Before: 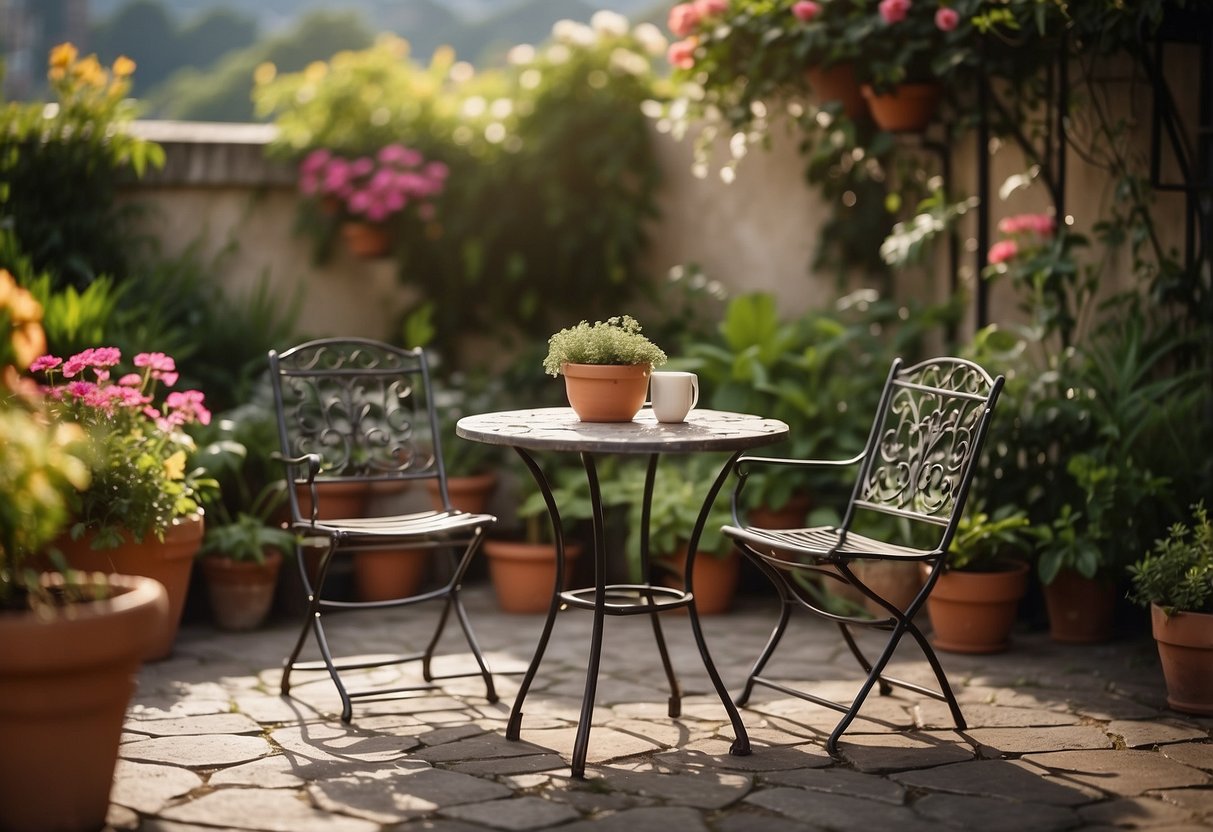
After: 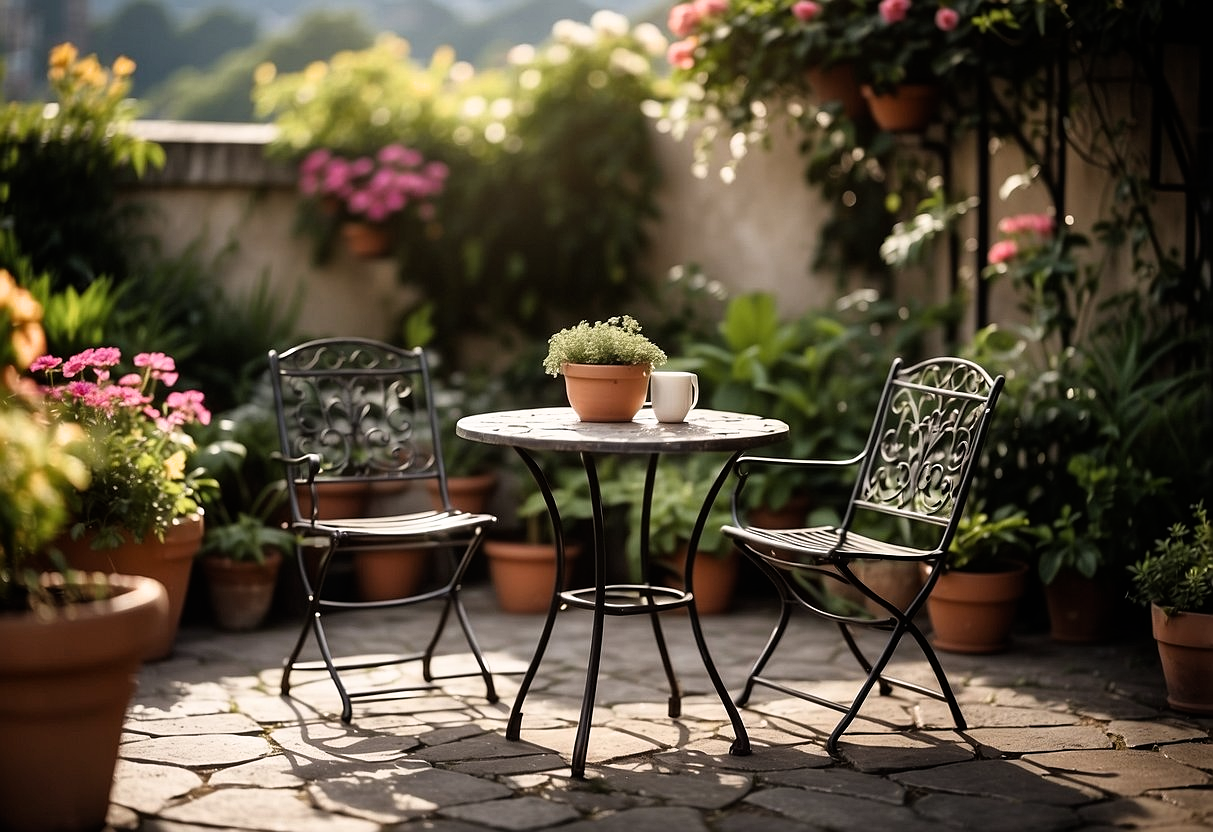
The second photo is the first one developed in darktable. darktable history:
sharpen: radius 1.297, amount 0.296, threshold 0.071
filmic rgb: black relative exposure -8.03 EV, white relative exposure 2.46 EV, hardness 6.39
